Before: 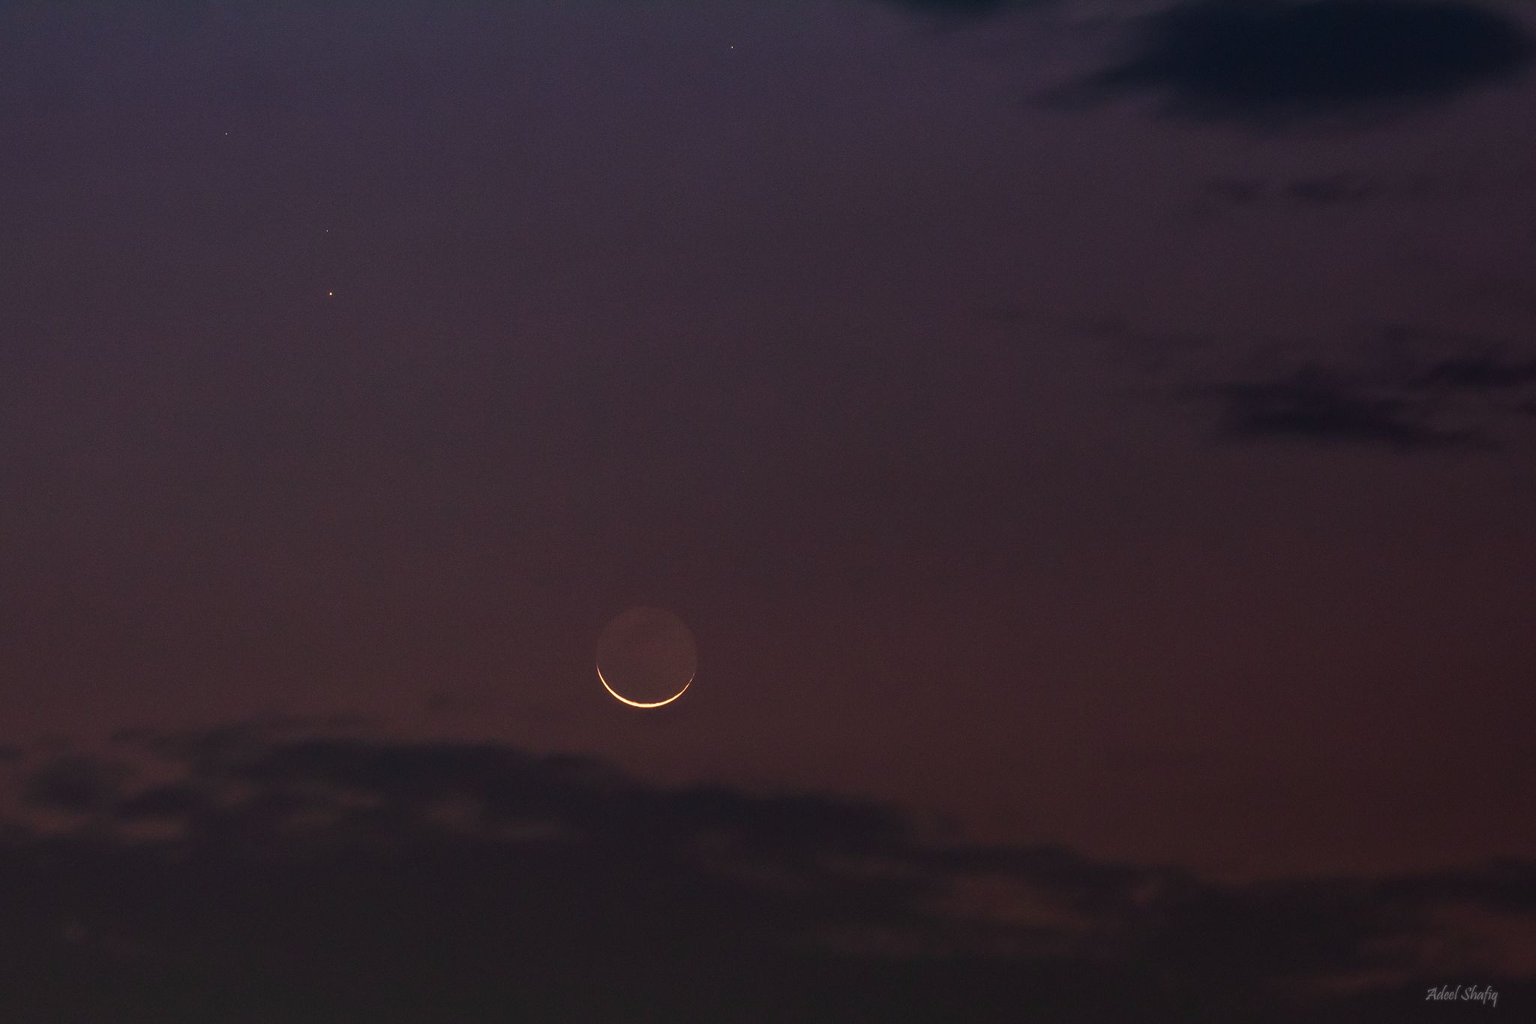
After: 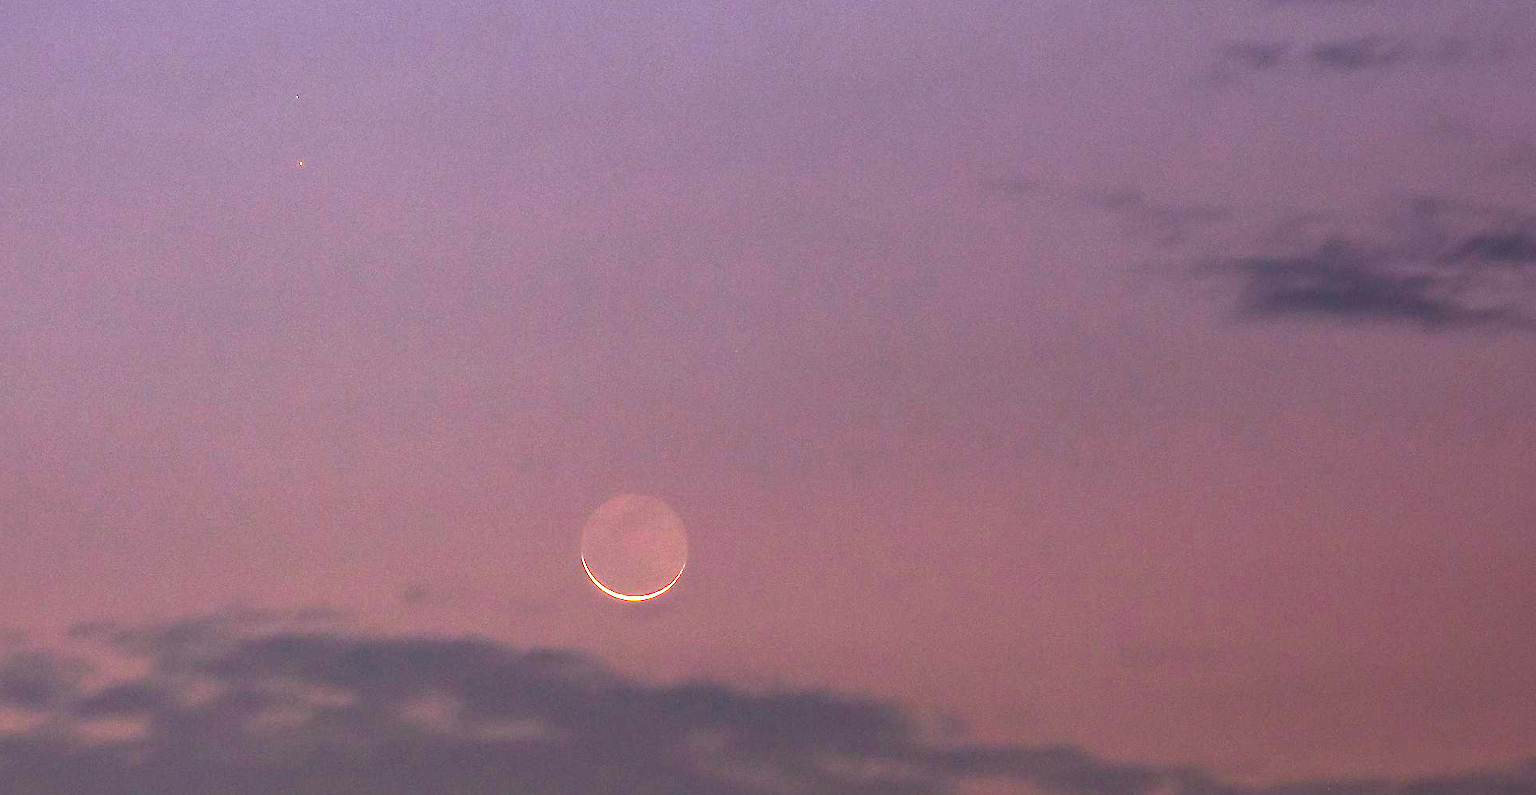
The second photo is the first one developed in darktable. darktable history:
exposure: exposure 3.097 EV, compensate highlight preservation false
crop and rotate: left 2.993%, top 13.596%, right 2.251%, bottom 12.771%
